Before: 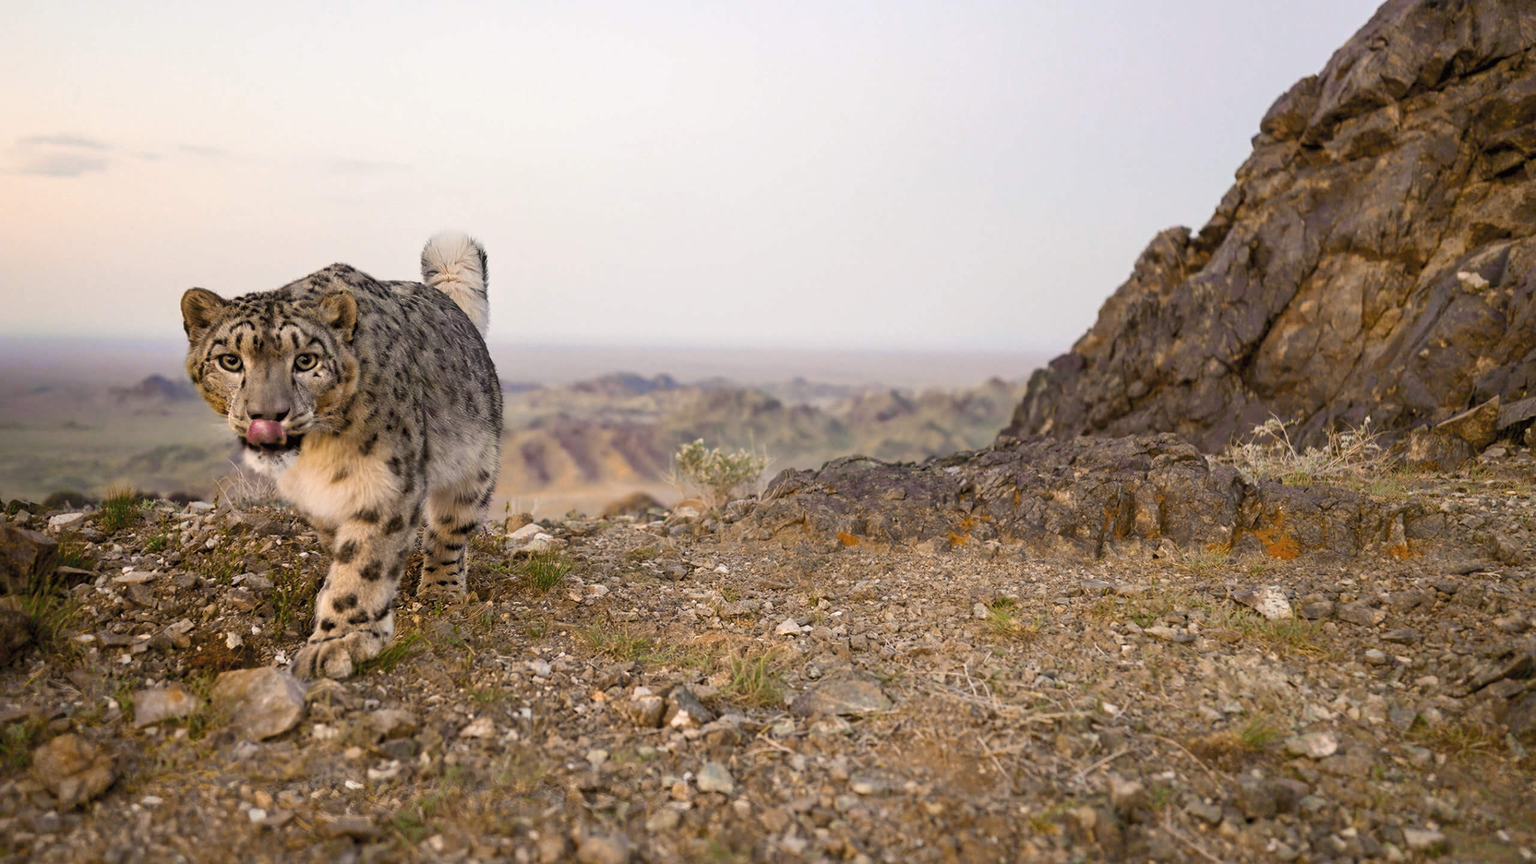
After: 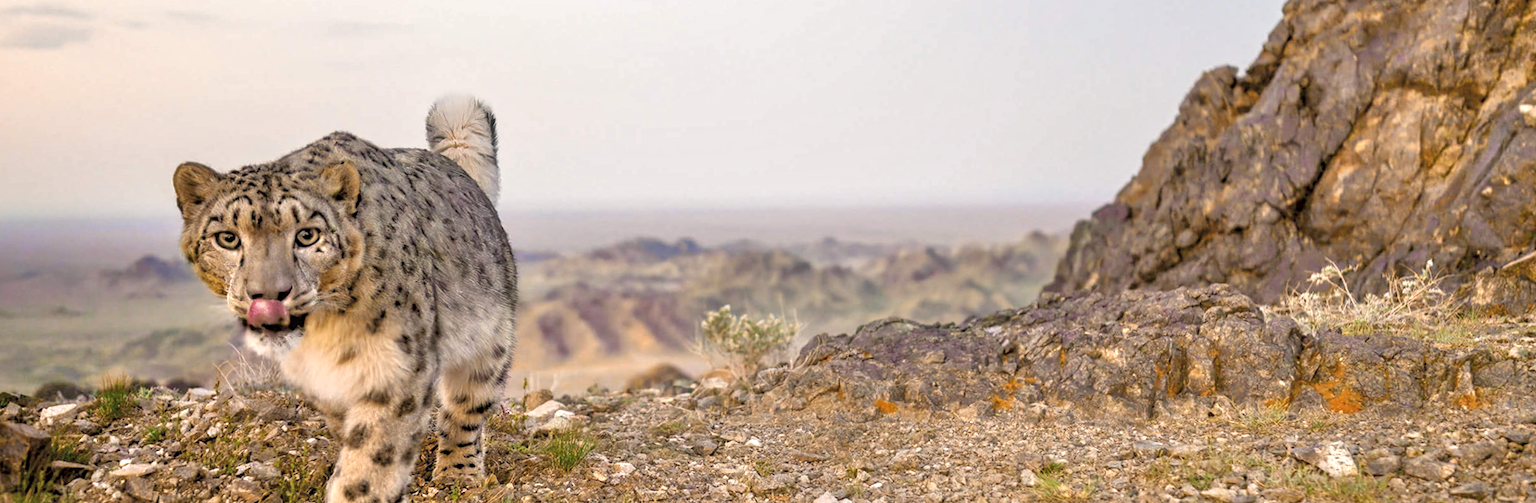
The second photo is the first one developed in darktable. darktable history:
crop: left 1.744%, top 19.225%, right 5.069%, bottom 28.357%
tone equalizer: -7 EV 0.15 EV, -6 EV 0.6 EV, -5 EV 1.15 EV, -4 EV 1.33 EV, -3 EV 1.15 EV, -2 EV 0.6 EV, -1 EV 0.15 EV, mask exposure compensation -0.5 EV
rotate and perspective: rotation -1.77°, lens shift (horizontal) 0.004, automatic cropping off
local contrast: on, module defaults
